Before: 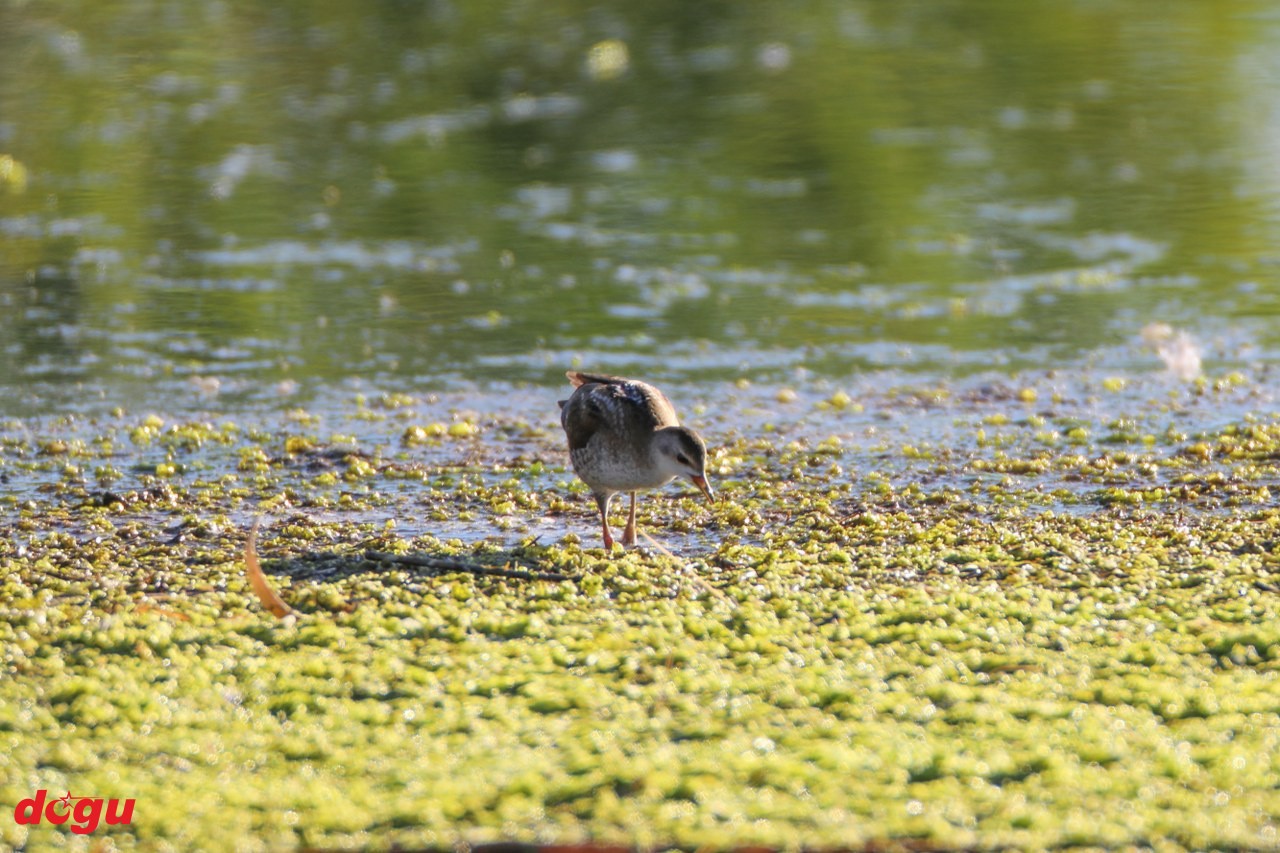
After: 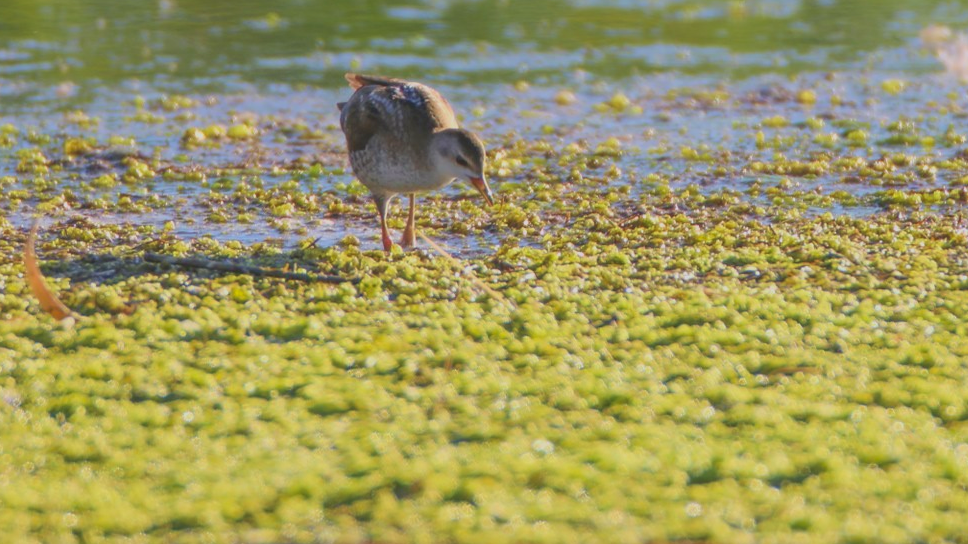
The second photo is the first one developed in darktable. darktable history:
crop and rotate: left 17.299%, top 35.115%, right 7.015%, bottom 1.024%
contrast brightness saturation: contrast -0.28
velvia: on, module defaults
